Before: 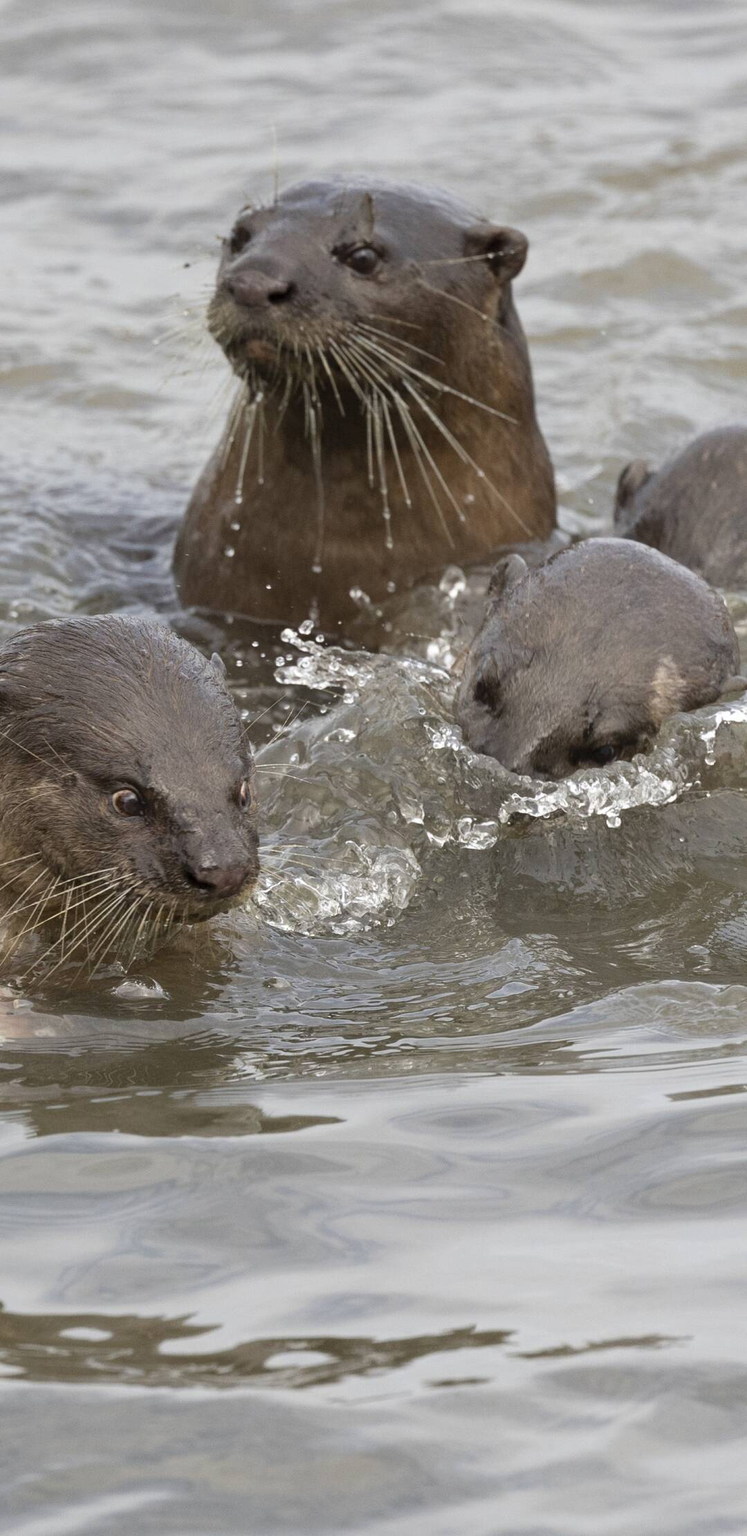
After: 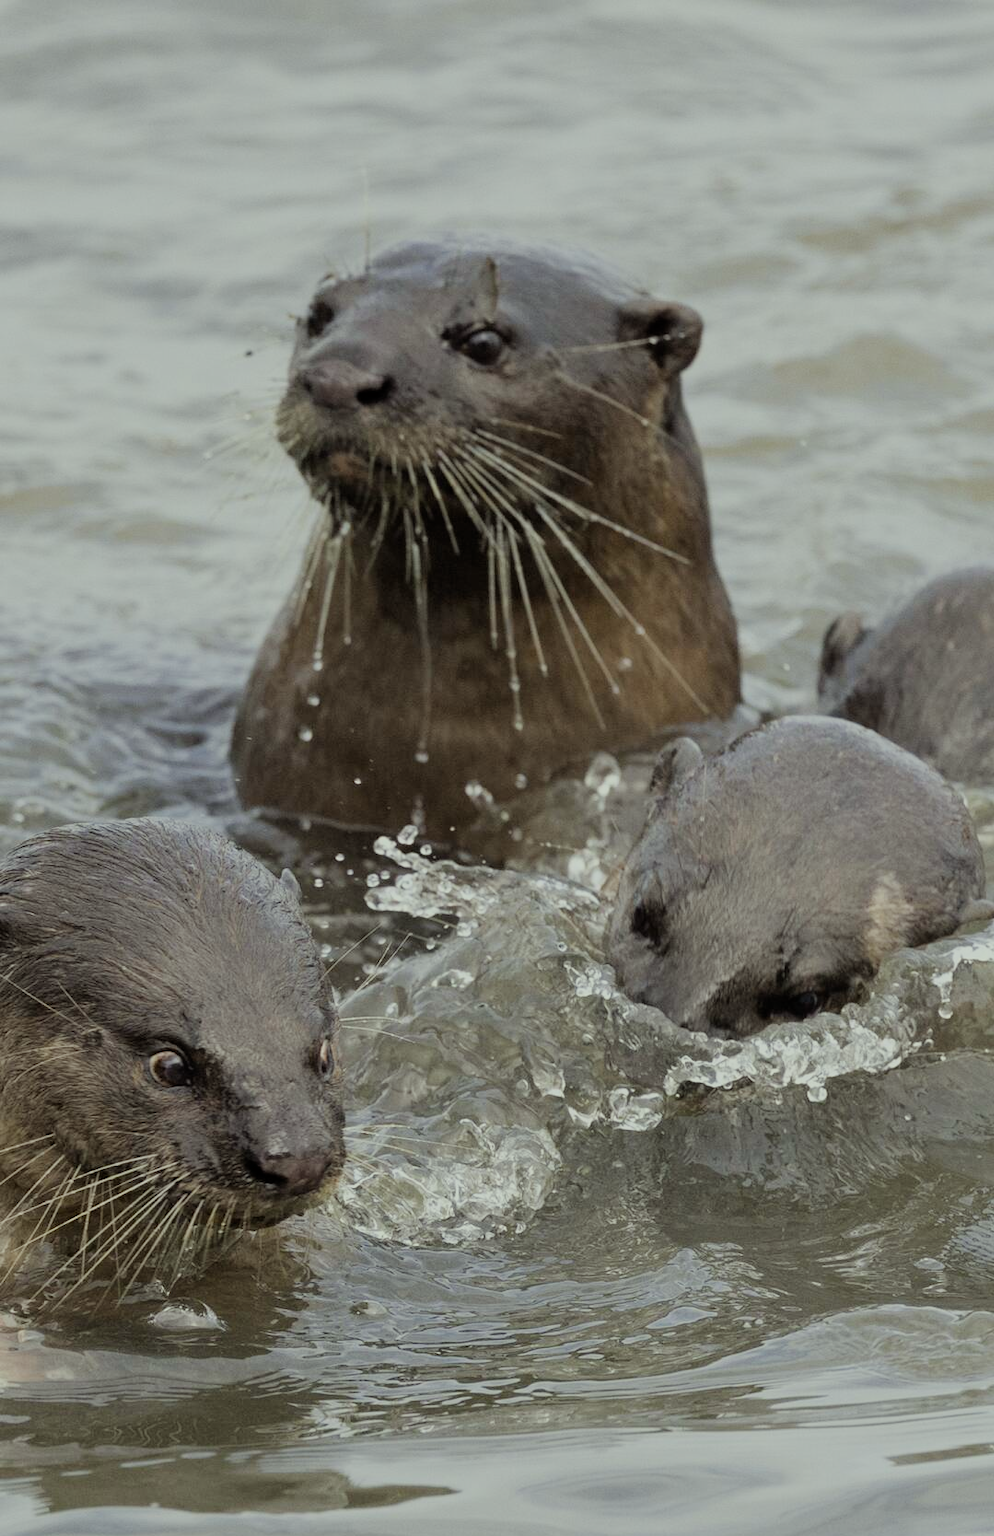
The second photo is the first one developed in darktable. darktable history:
color correction: highlights a* -5.81, highlights b* 10.87
filmic rgb: black relative exposure -7.32 EV, white relative exposure 5.09 EV, hardness 3.2
crop: bottom 24.859%
color calibration: illuminant as shot in camera, x 0.358, y 0.373, temperature 4628.91 K
